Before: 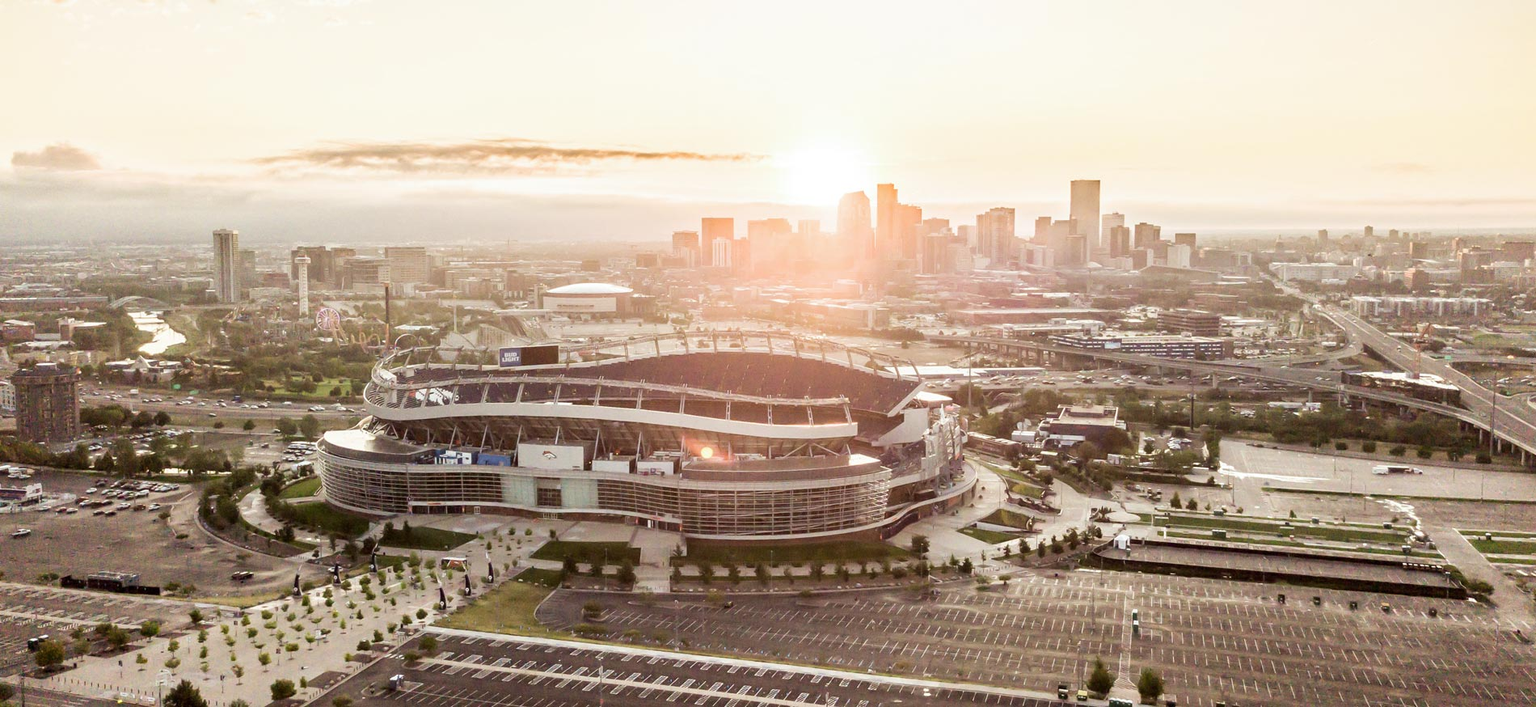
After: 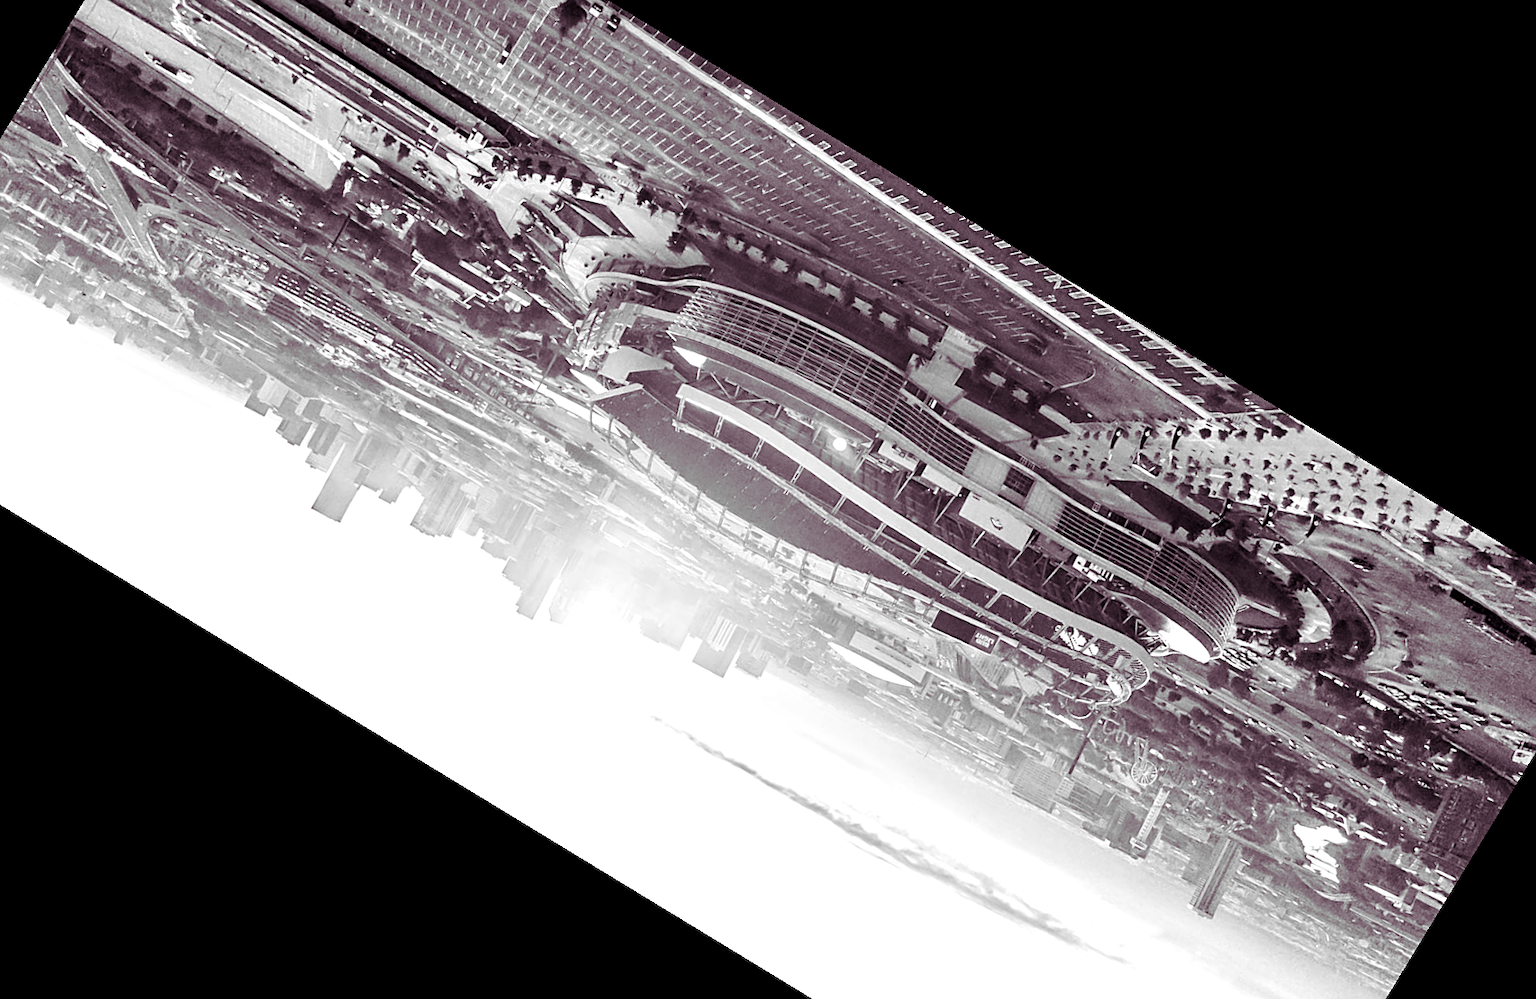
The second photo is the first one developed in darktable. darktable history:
tone equalizer: -8 EV -0.417 EV, -7 EV -0.389 EV, -6 EV -0.333 EV, -5 EV -0.222 EV, -3 EV 0.222 EV, -2 EV 0.333 EV, -1 EV 0.389 EV, +0 EV 0.417 EV, edges refinement/feathering 500, mask exposure compensation -1.57 EV, preserve details no
rotate and perspective: rotation -3.52°, crop left 0.036, crop right 0.964, crop top 0.081, crop bottom 0.919
monochrome: on, module defaults
split-toning: shadows › hue 316.8°, shadows › saturation 0.47, highlights › hue 201.6°, highlights › saturation 0, balance -41.97, compress 28.01%
crop and rotate: angle 148.68°, left 9.111%, top 15.603%, right 4.588%, bottom 17.041%
sharpen: on, module defaults
